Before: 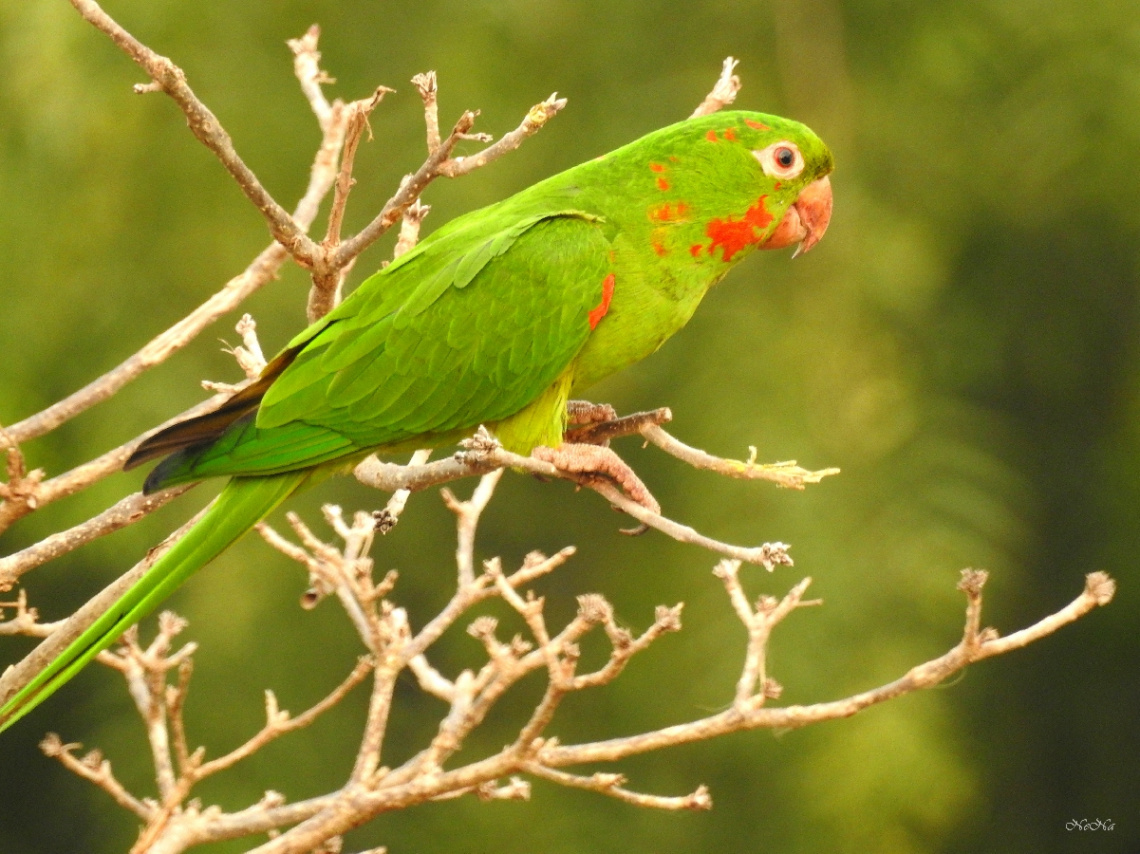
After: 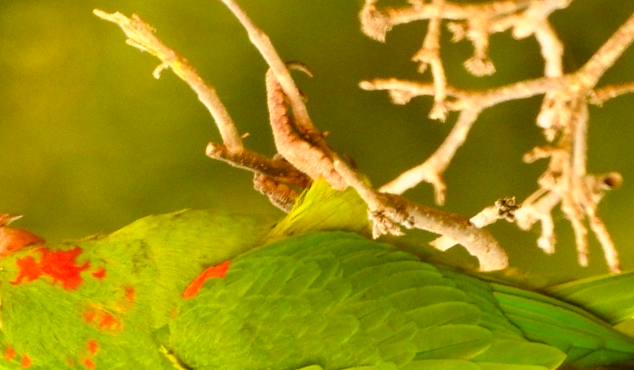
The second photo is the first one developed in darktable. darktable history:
crop and rotate: angle 148.1°, left 9.124%, top 15.596%, right 4.379%, bottom 16.971%
color correction: highlights a* 8.37, highlights b* 15.43, shadows a* -0.358, shadows b* 26.96
